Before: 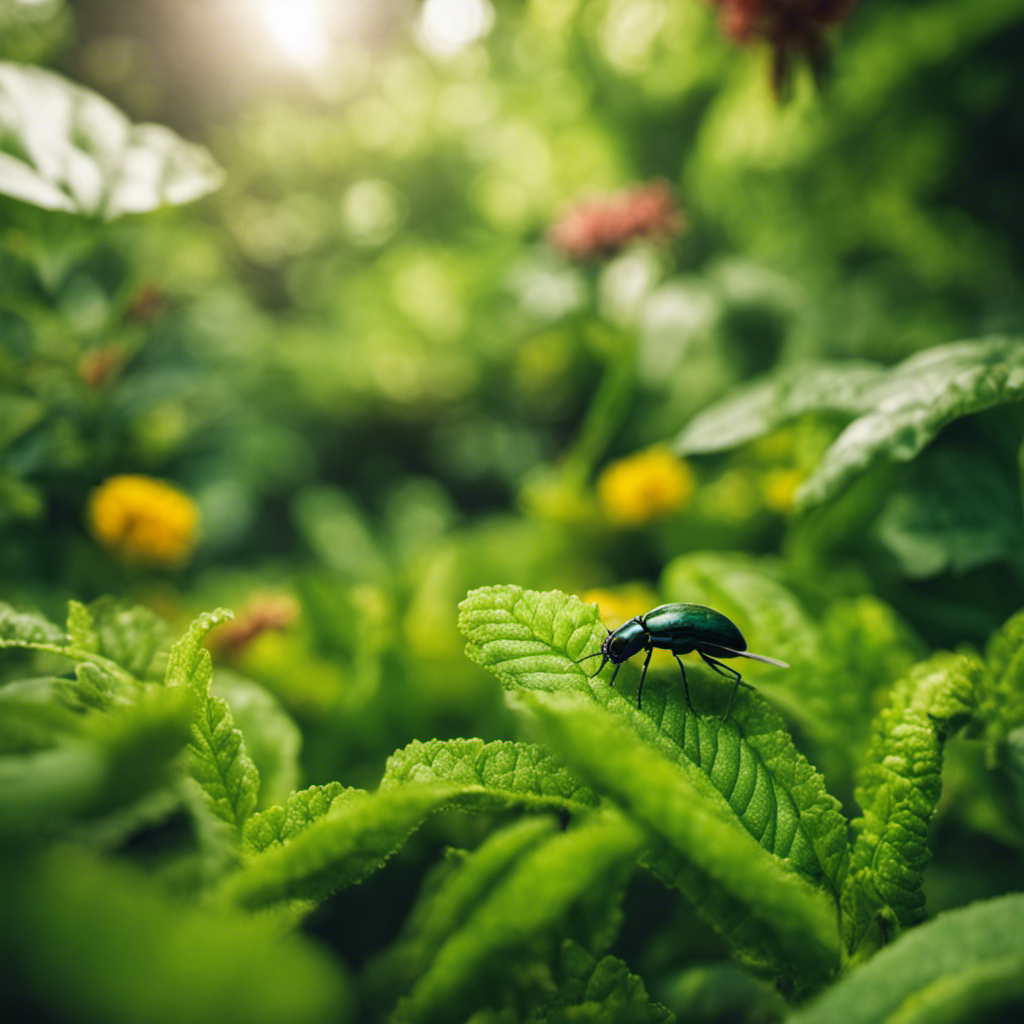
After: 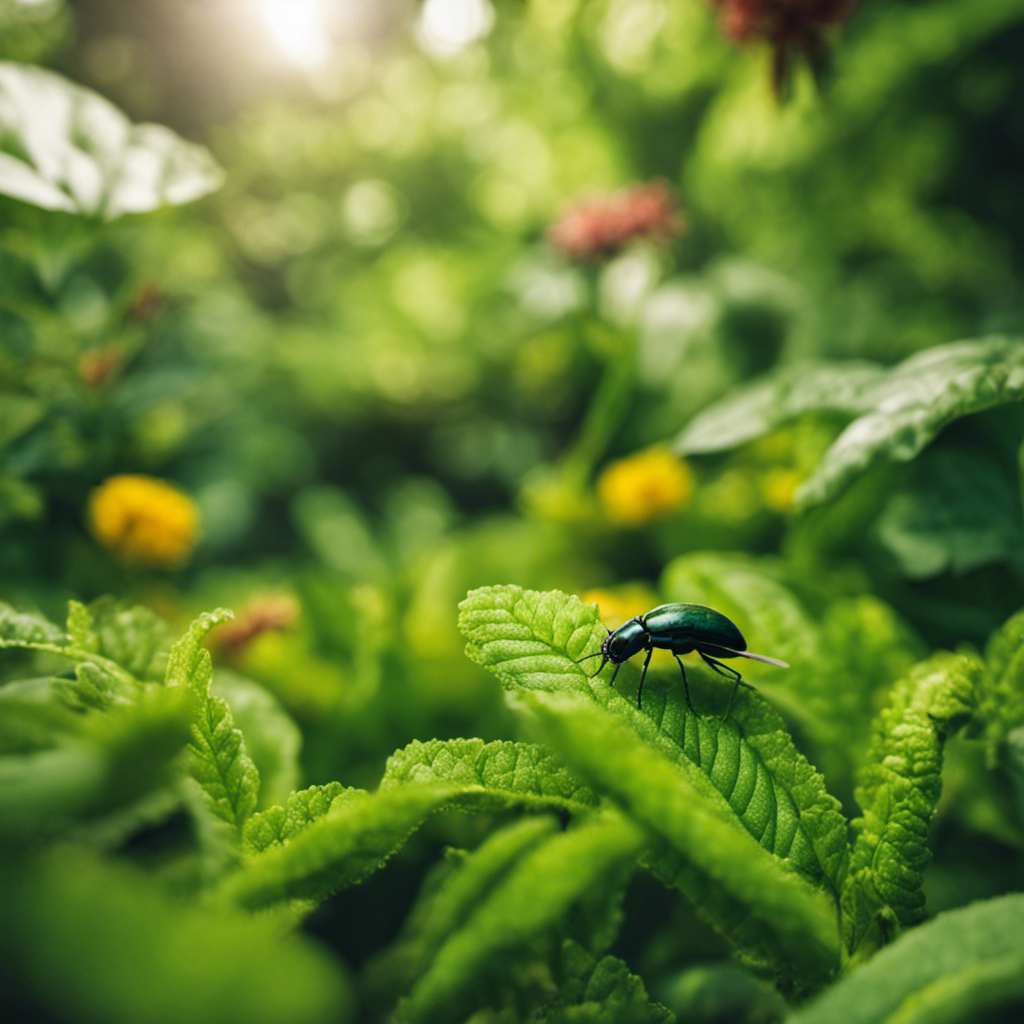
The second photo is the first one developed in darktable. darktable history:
shadows and highlights: shadows 37.21, highlights -27.34, soften with gaussian
